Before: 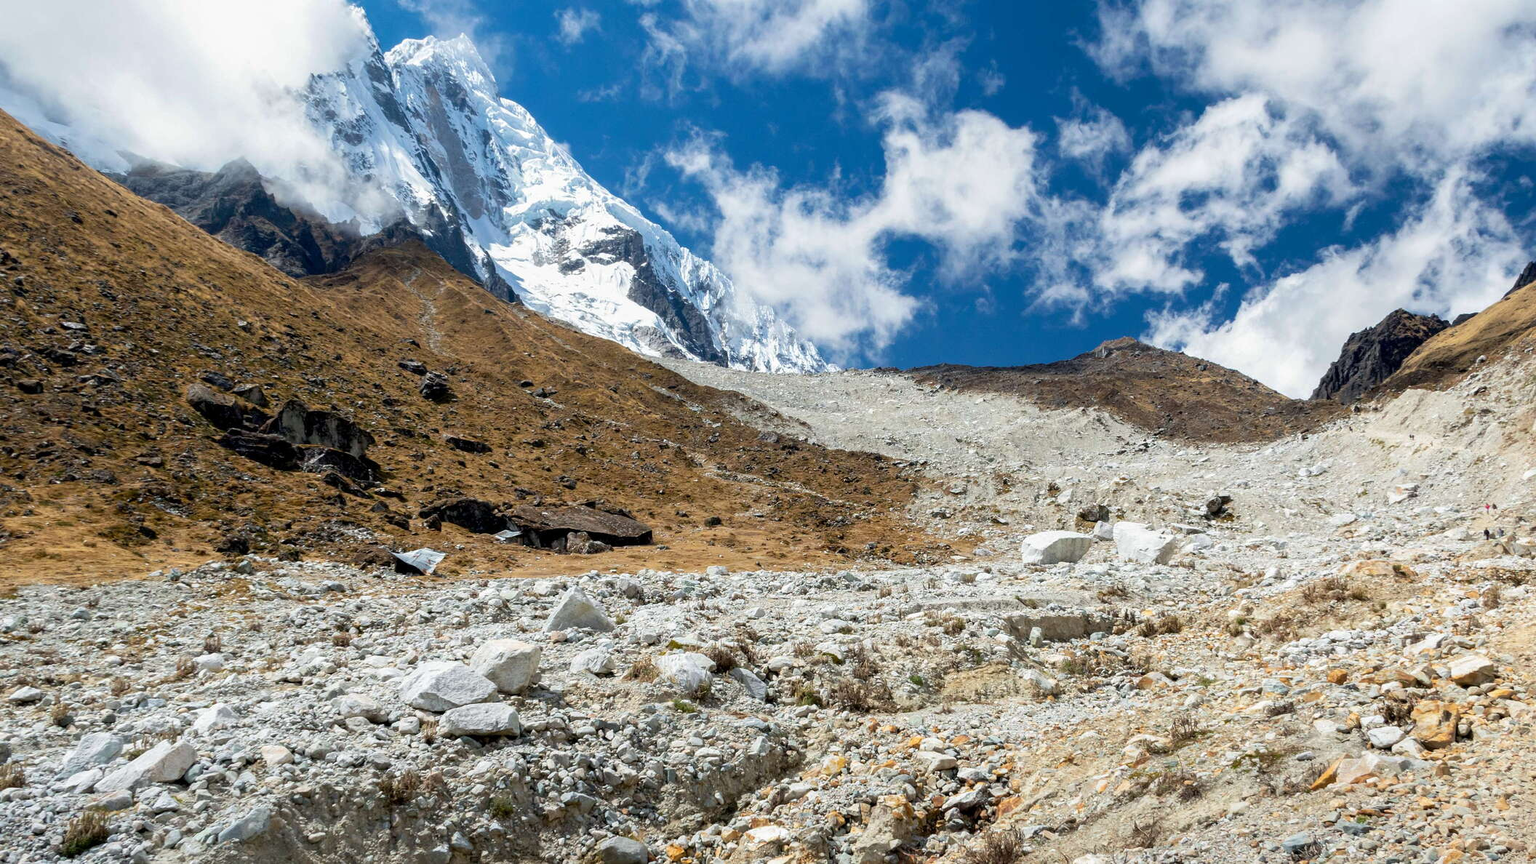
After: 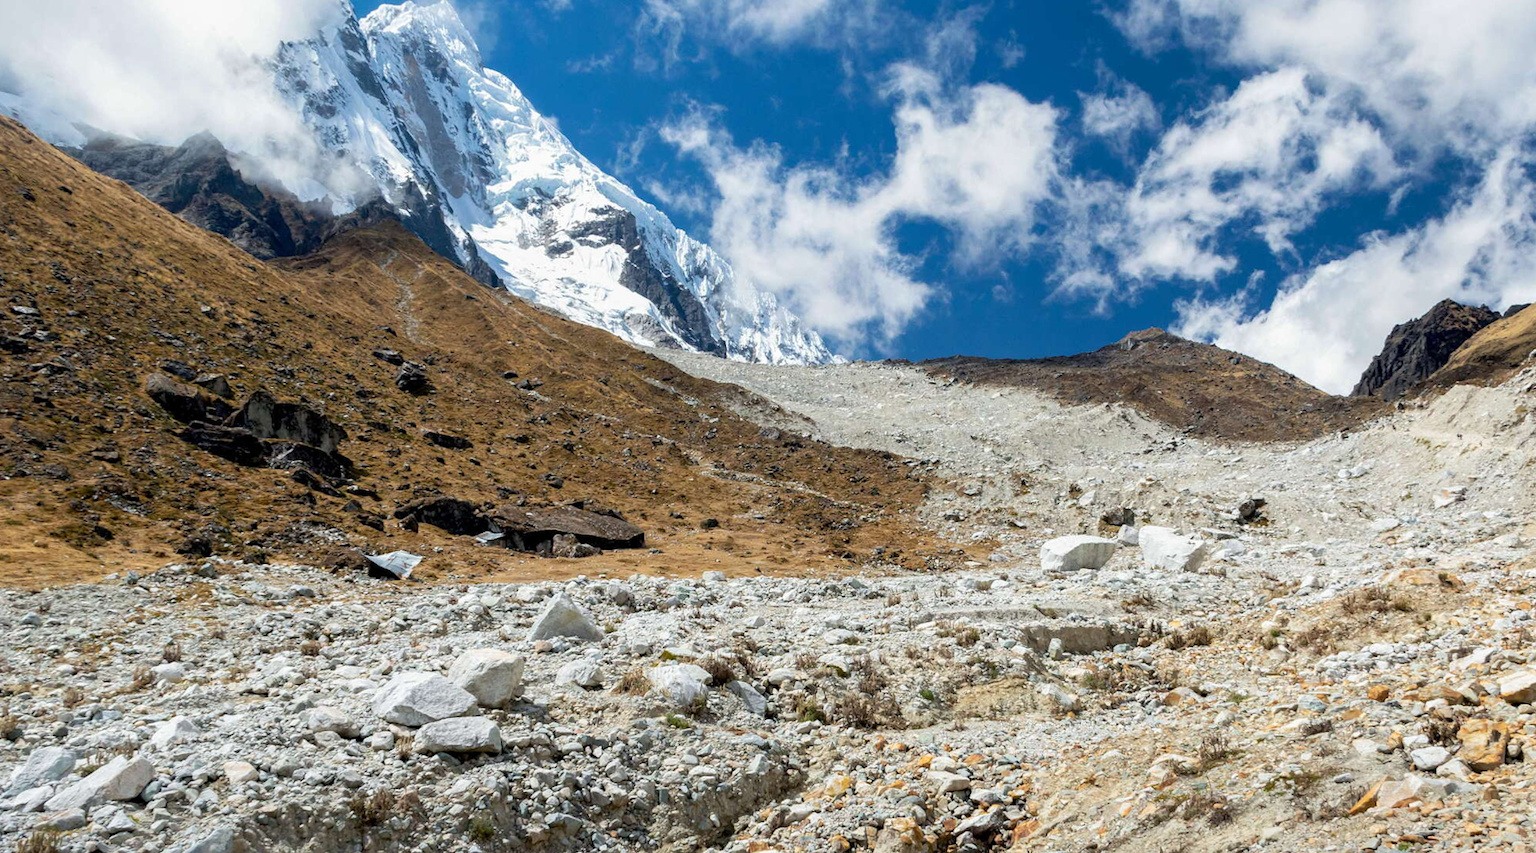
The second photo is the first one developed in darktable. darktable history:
crop and rotate: angle -1.69°
rotate and perspective: rotation -1.42°, crop left 0.016, crop right 0.984, crop top 0.035, crop bottom 0.965
